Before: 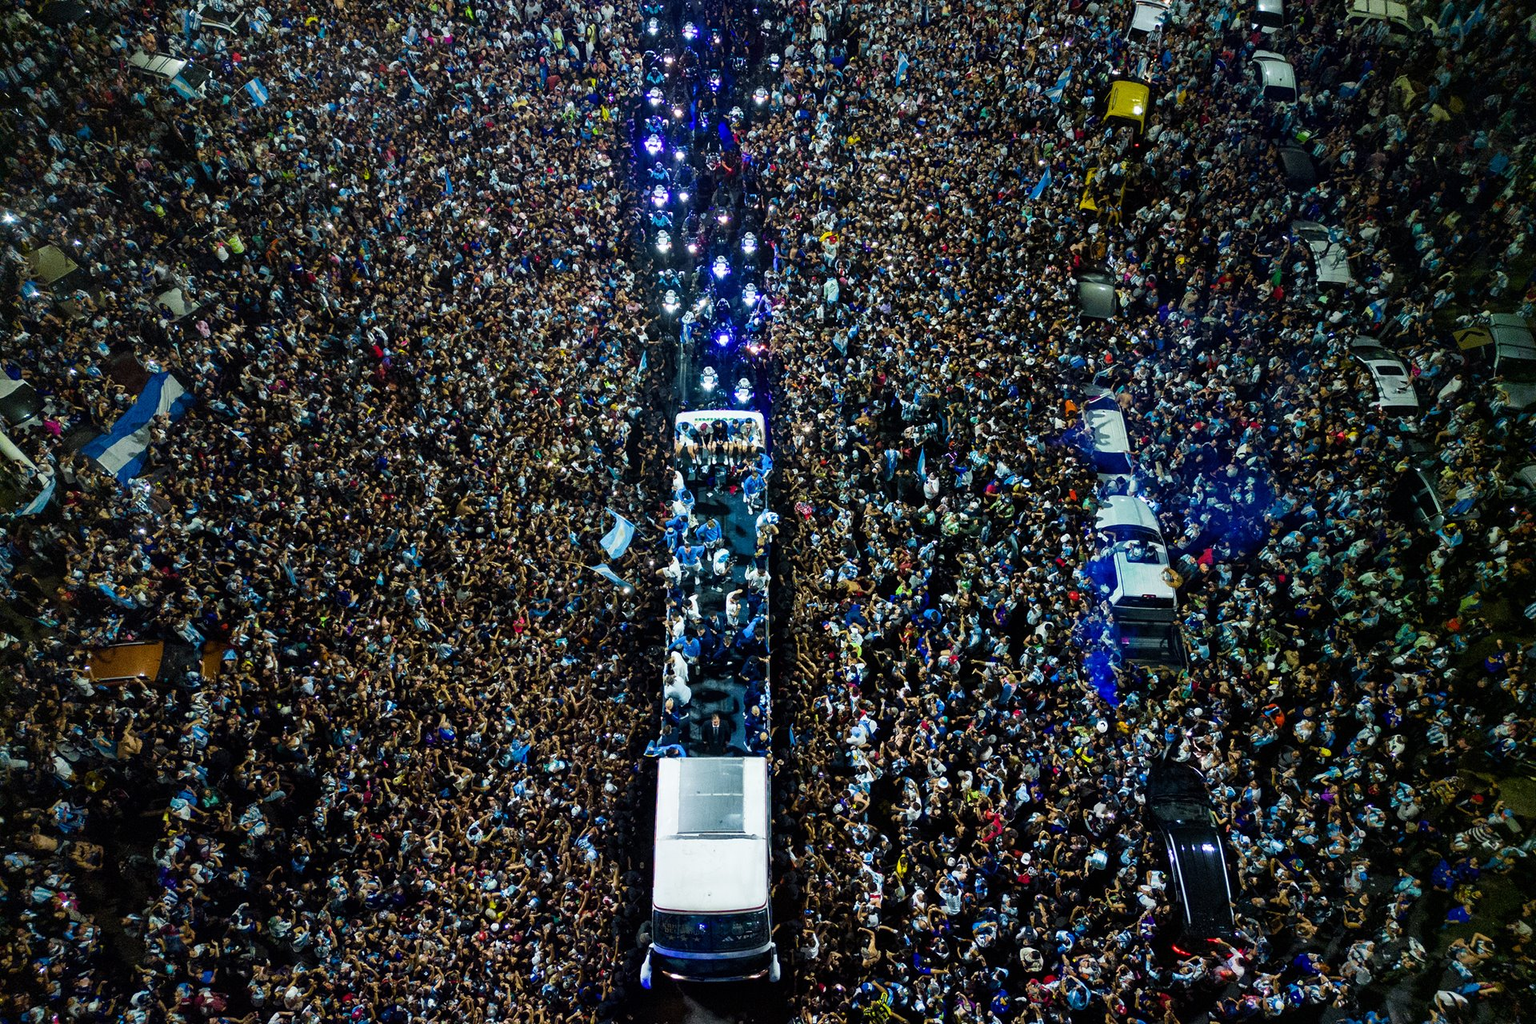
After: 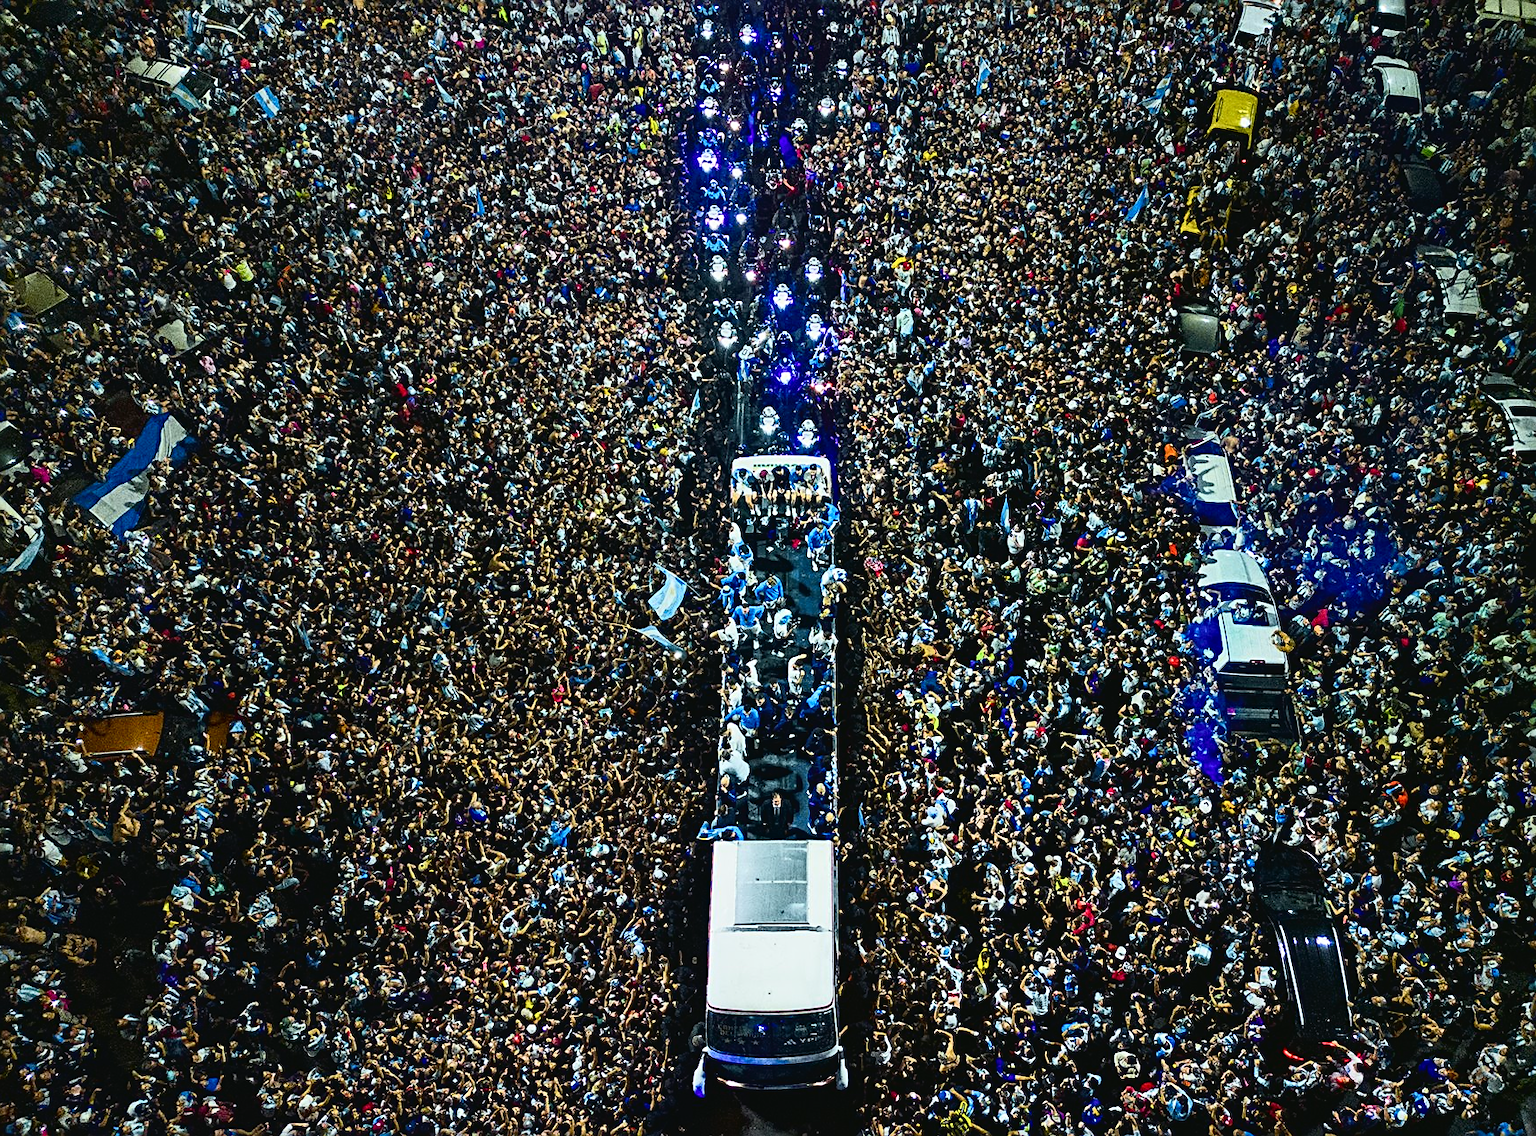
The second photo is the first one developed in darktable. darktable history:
sharpen: radius 2.584, amount 0.688
crop and rotate: left 1.088%, right 8.807%
tone curve: curves: ch0 [(0, 0.03) (0.037, 0.045) (0.123, 0.123) (0.19, 0.186) (0.277, 0.279) (0.474, 0.517) (0.584, 0.664) (0.678, 0.777) (0.875, 0.92) (1, 0.965)]; ch1 [(0, 0) (0.243, 0.245) (0.402, 0.41) (0.493, 0.487) (0.508, 0.503) (0.531, 0.532) (0.551, 0.556) (0.637, 0.671) (0.694, 0.732) (1, 1)]; ch2 [(0, 0) (0.249, 0.216) (0.356, 0.329) (0.424, 0.442) (0.476, 0.477) (0.498, 0.503) (0.517, 0.524) (0.532, 0.547) (0.562, 0.576) (0.614, 0.644) (0.706, 0.748) (0.808, 0.809) (0.991, 0.968)], color space Lab, independent channels, preserve colors none
haze removal: compatibility mode true, adaptive false
